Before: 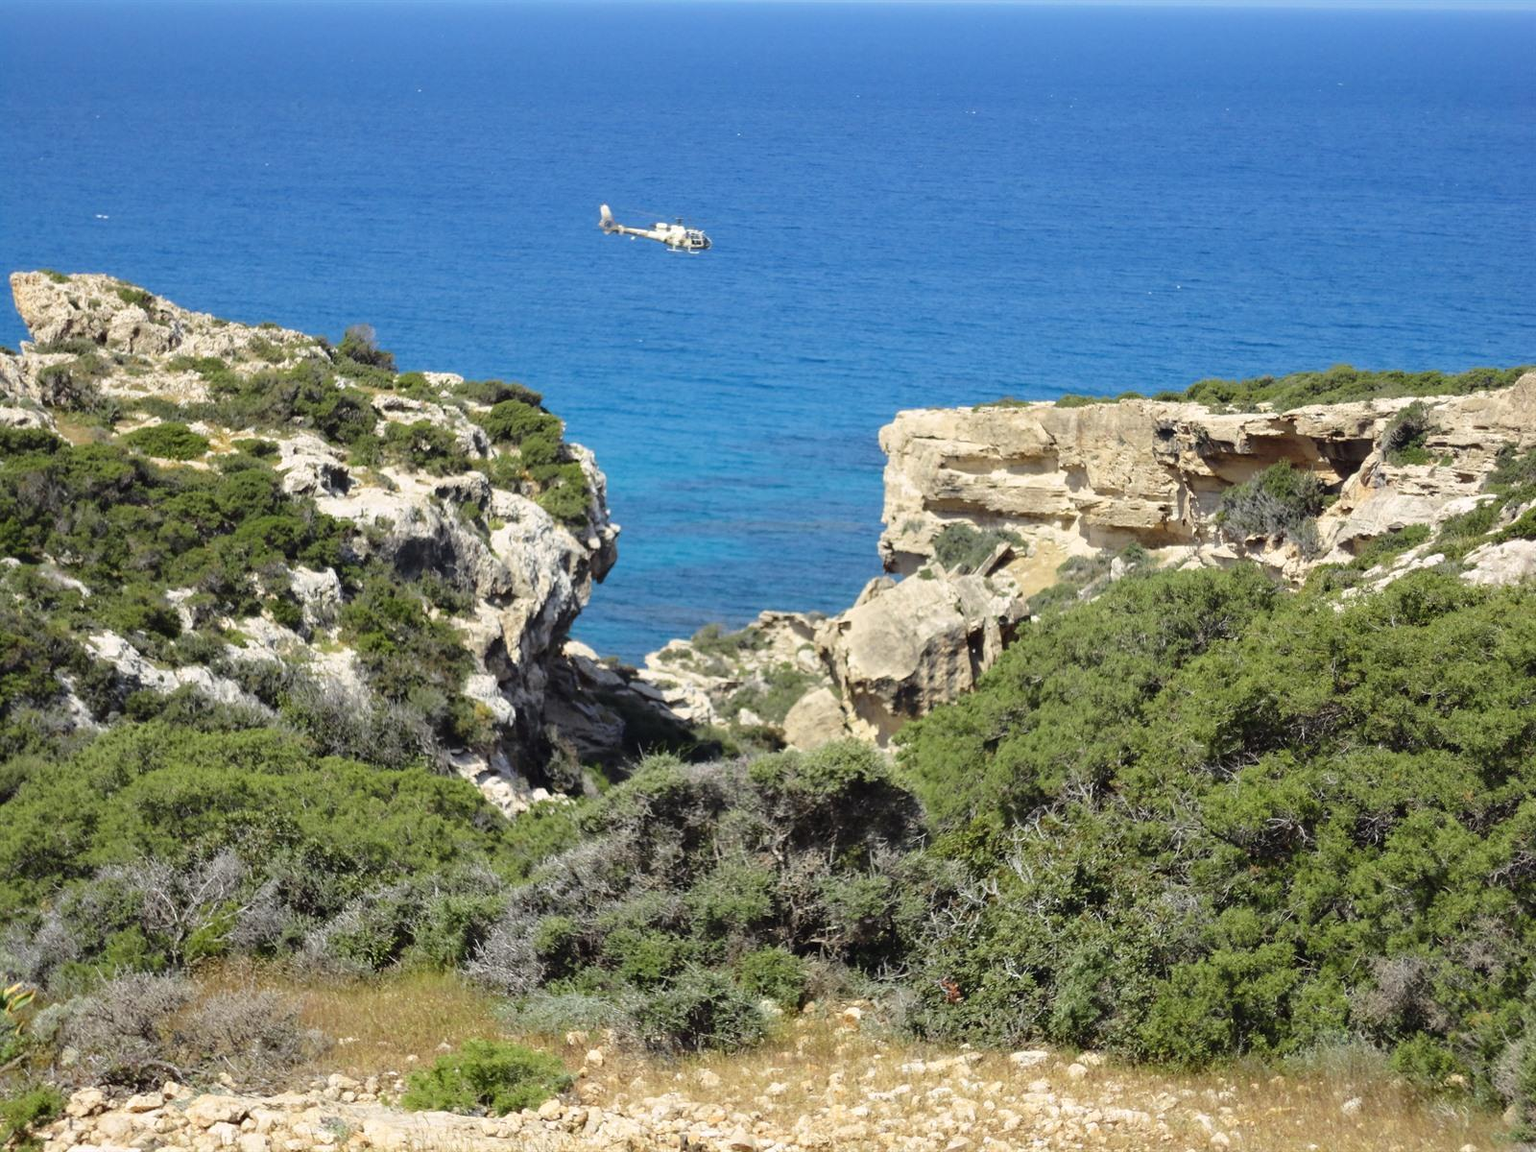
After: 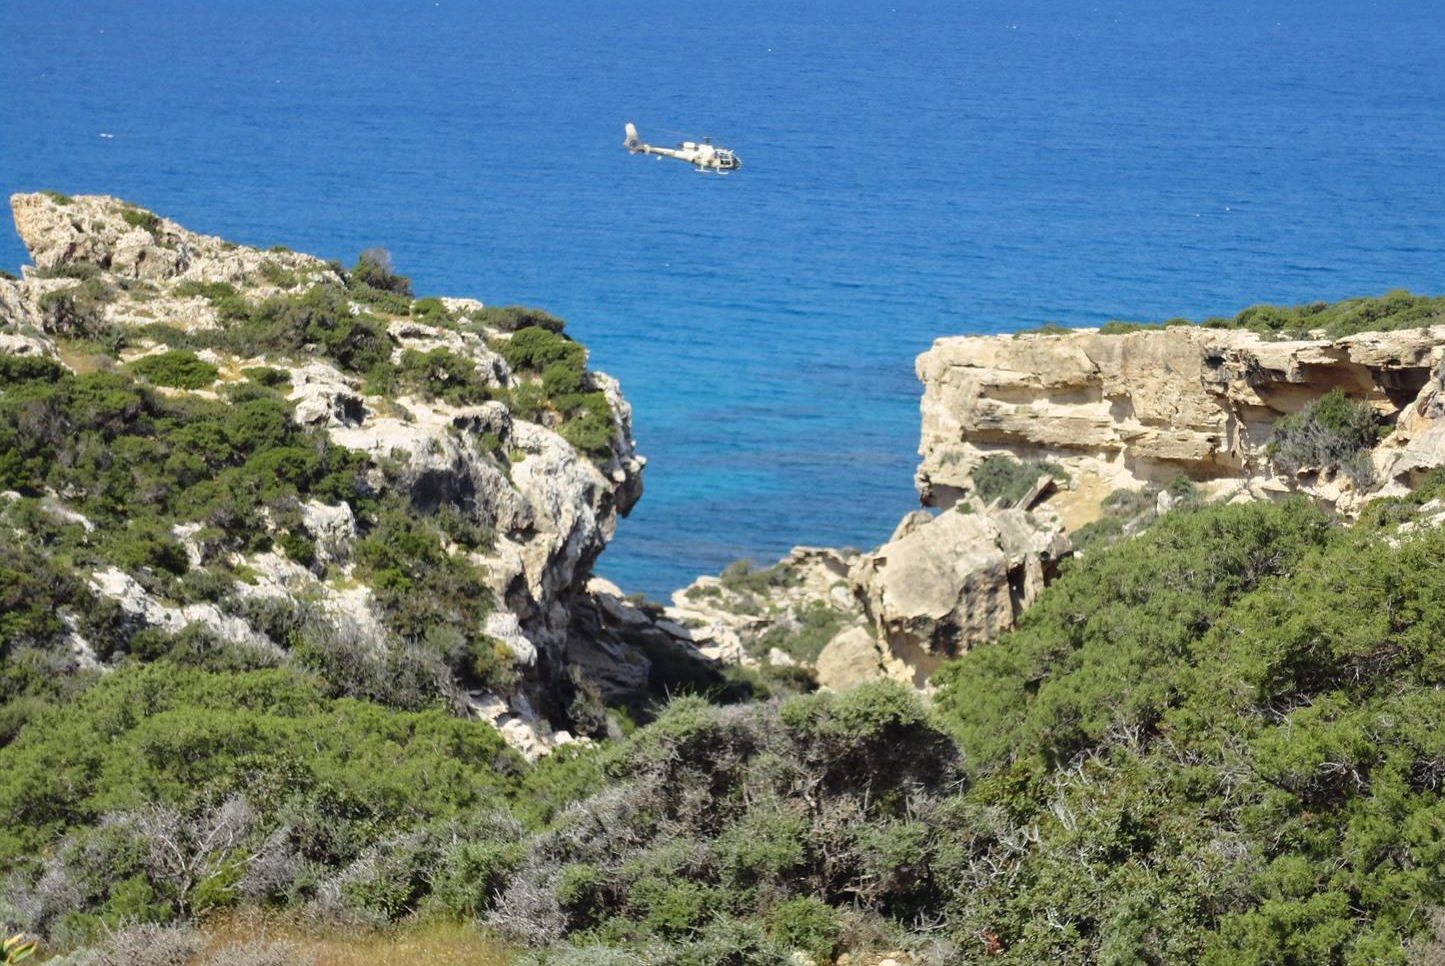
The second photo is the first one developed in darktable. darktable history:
crop: top 7.505%, right 9.686%, bottom 11.973%
